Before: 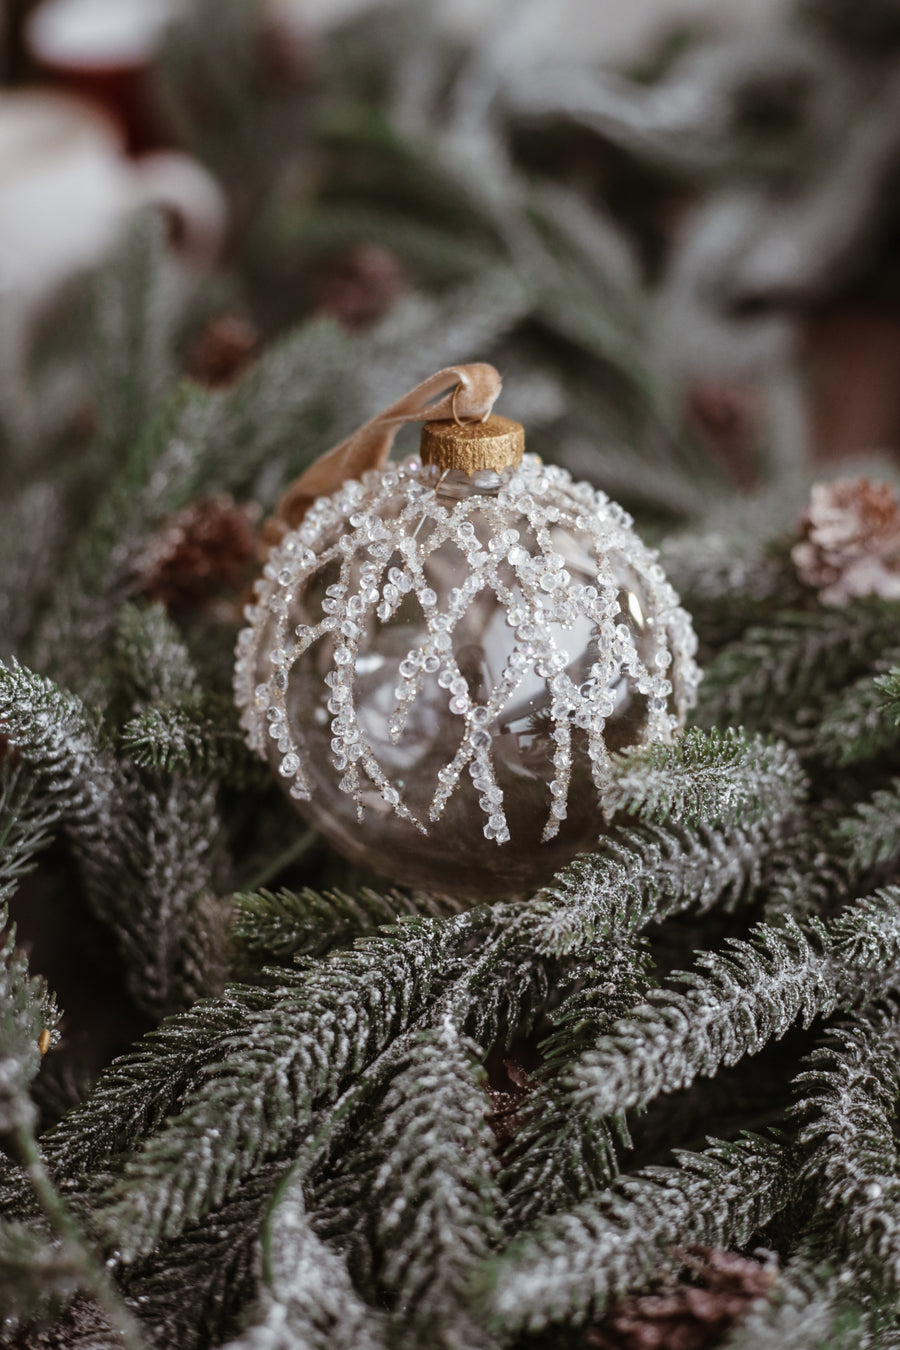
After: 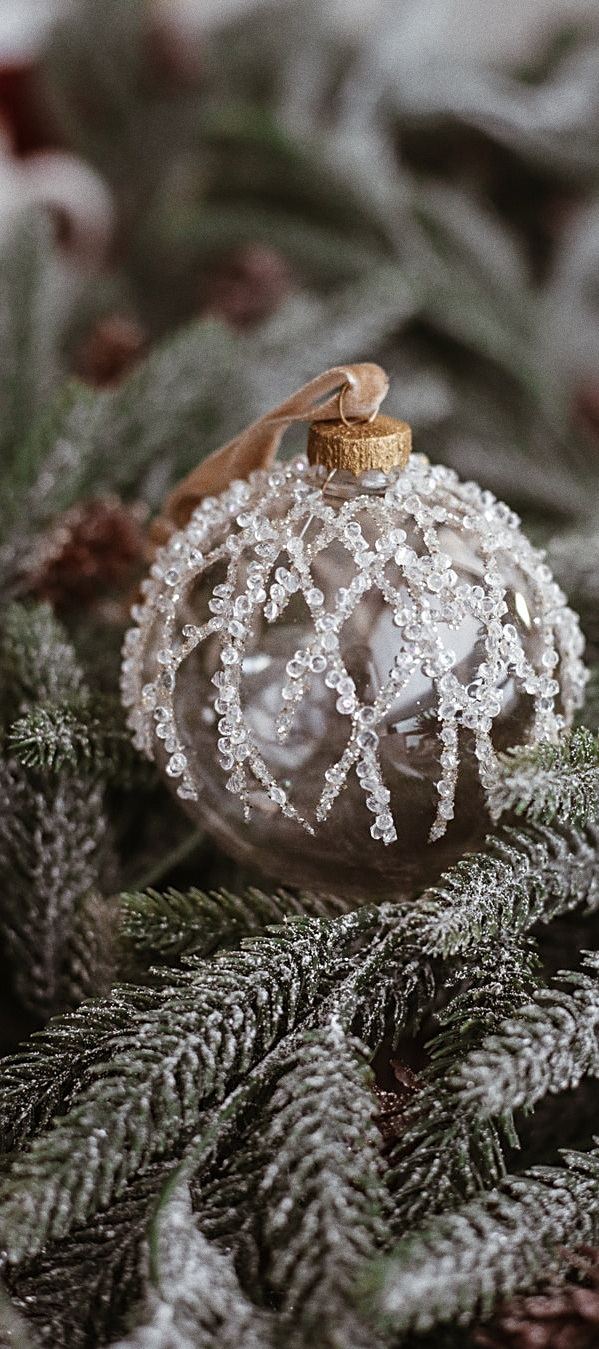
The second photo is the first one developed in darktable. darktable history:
grain: on, module defaults
sharpen: on, module defaults
crop and rotate: left 12.648%, right 20.685%
